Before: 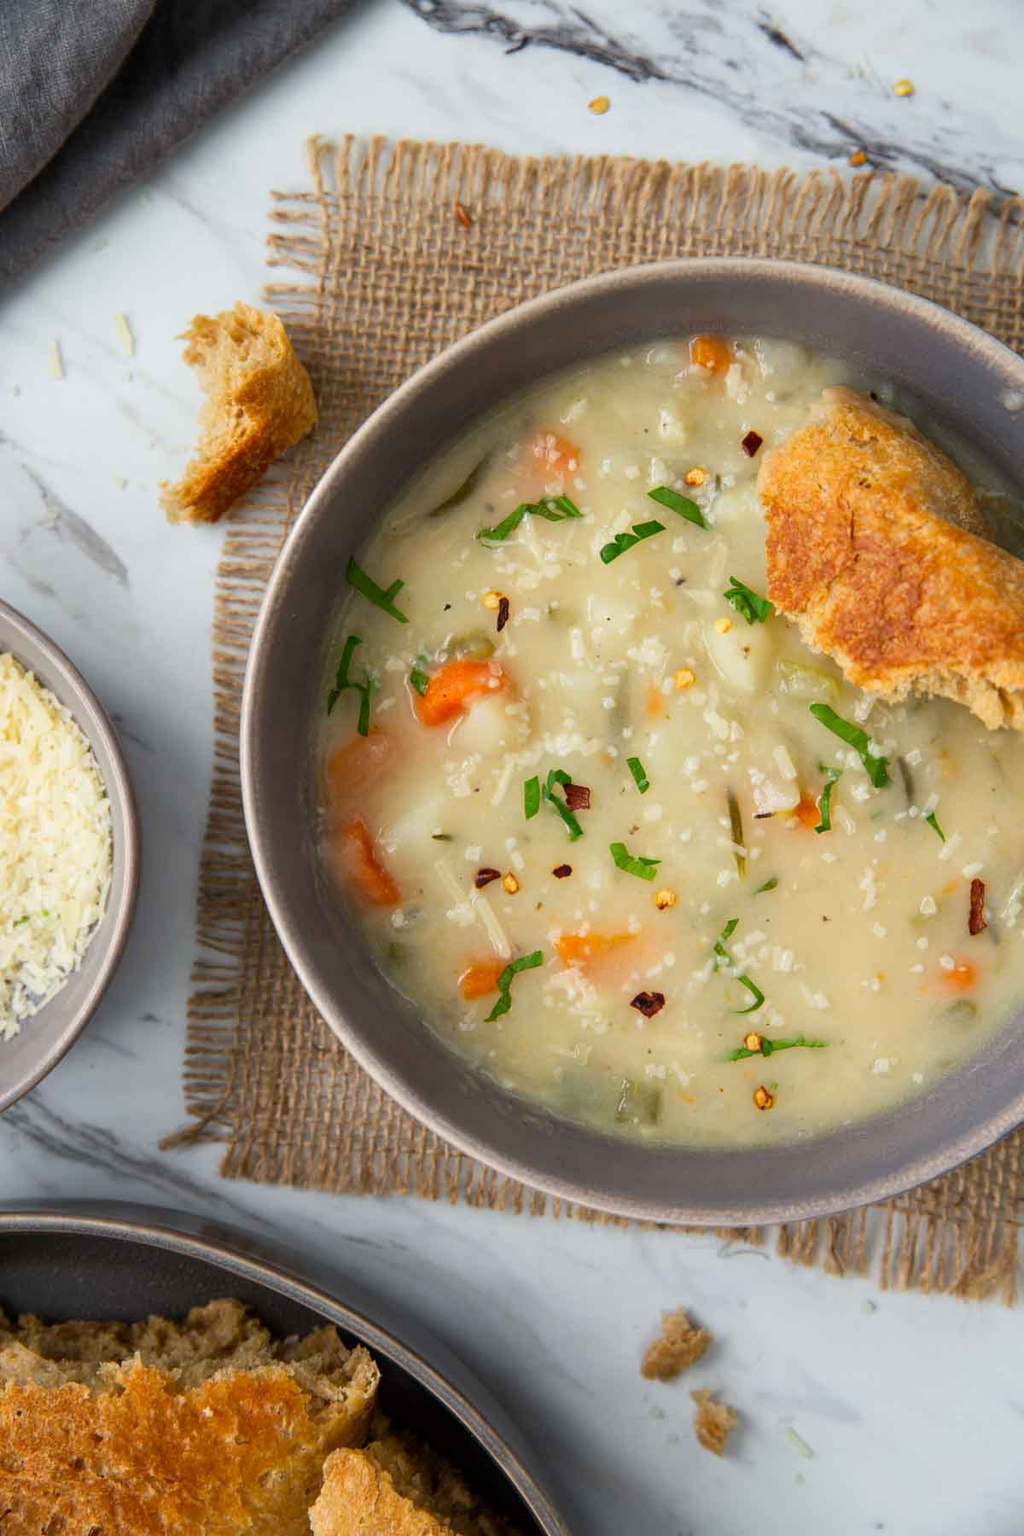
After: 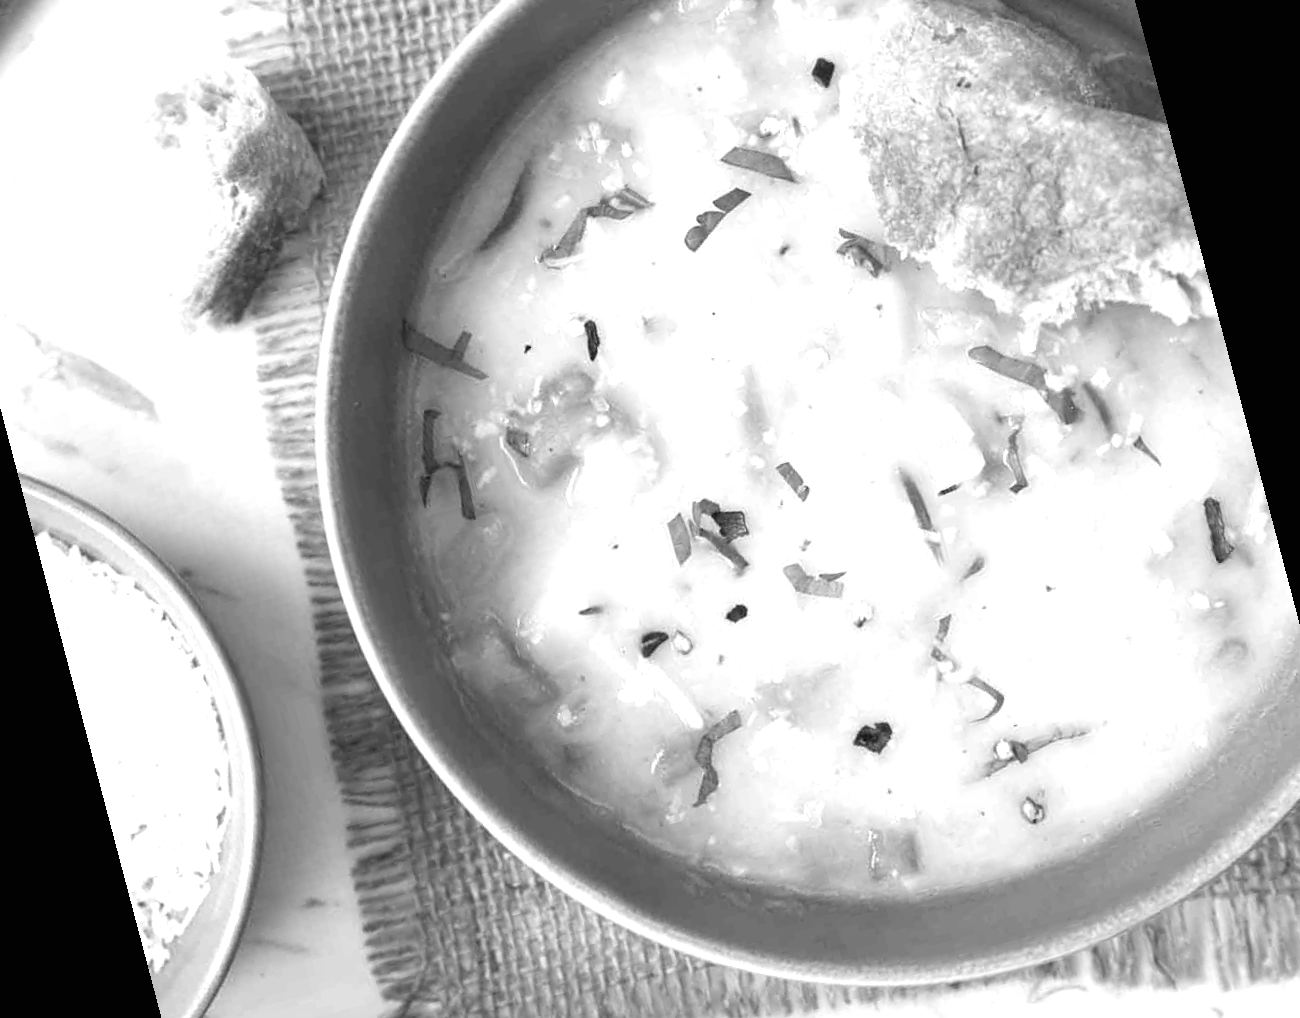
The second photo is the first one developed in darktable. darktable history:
monochrome: a -74.22, b 78.2
exposure: black level correction 0, exposure 1.2 EV, compensate exposure bias true, compensate highlight preservation false
rotate and perspective: rotation -14.8°, crop left 0.1, crop right 0.903, crop top 0.25, crop bottom 0.748
